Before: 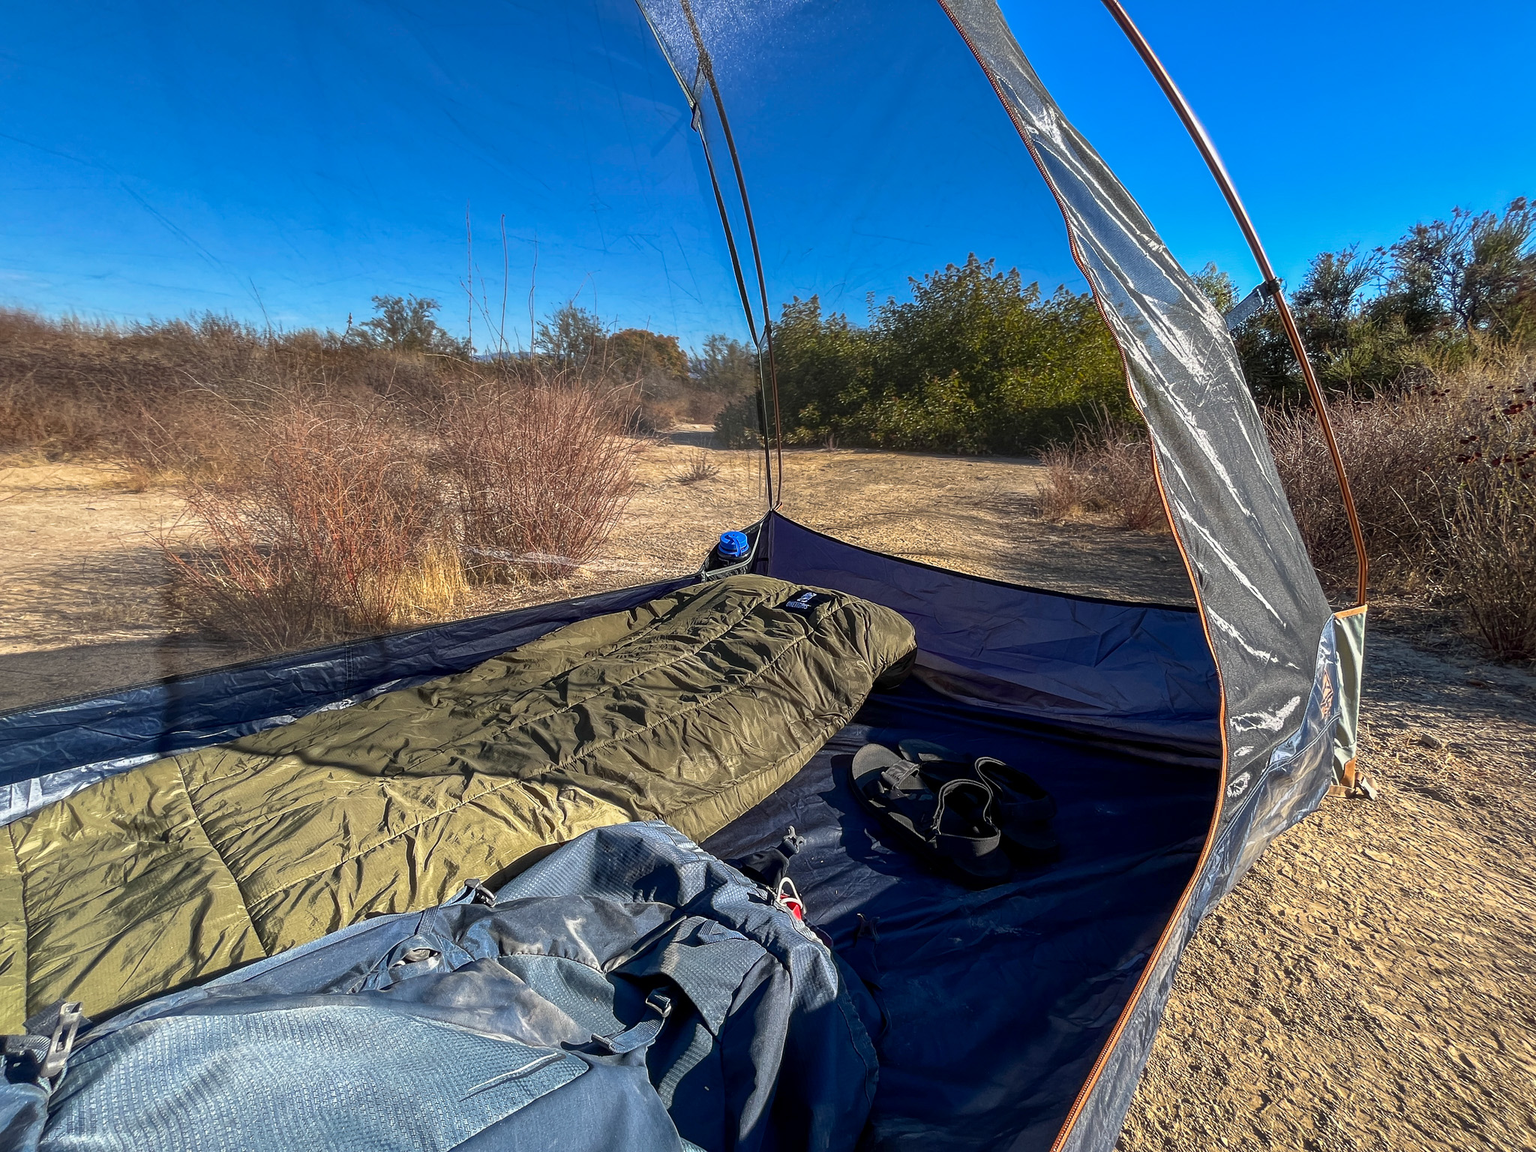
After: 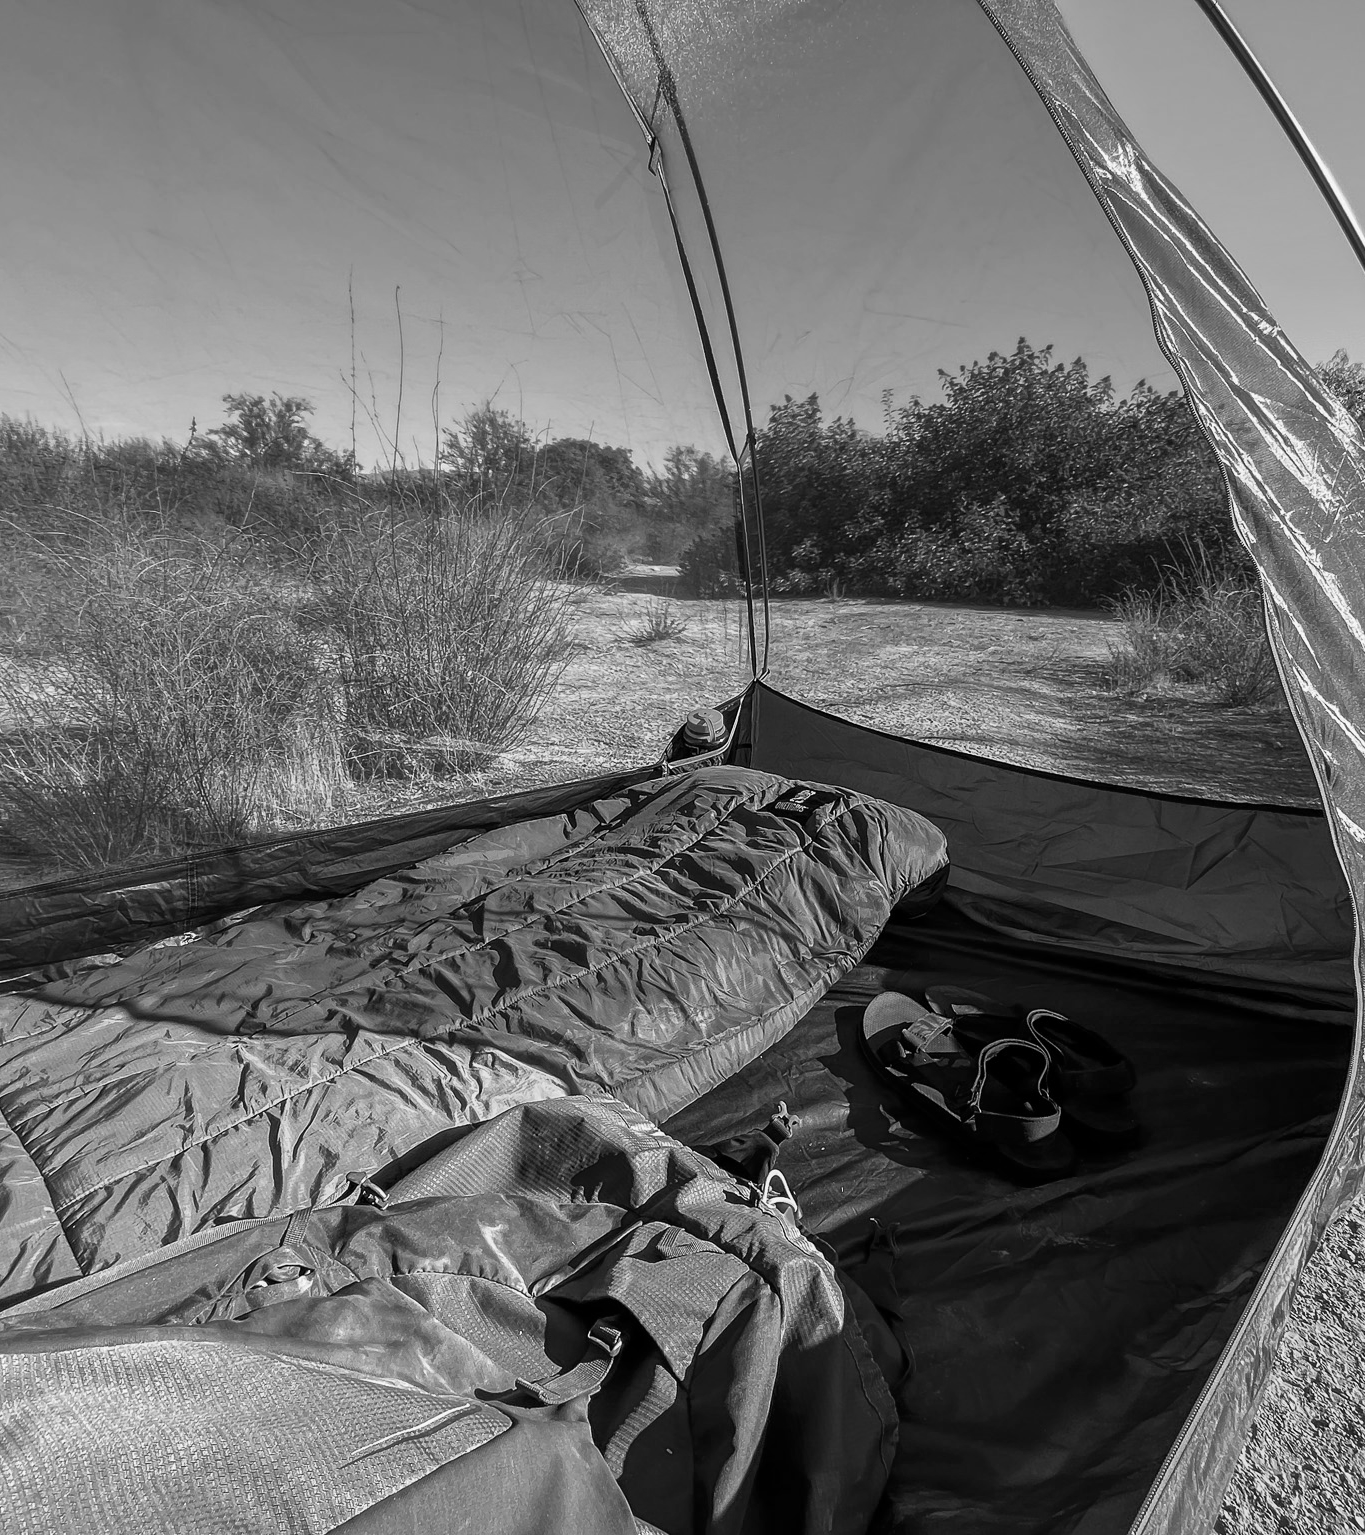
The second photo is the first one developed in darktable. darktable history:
crop and rotate: left 13.342%, right 19.991%
color calibration: output gray [0.267, 0.423, 0.267, 0], illuminant same as pipeline (D50), adaptation none (bypass)
